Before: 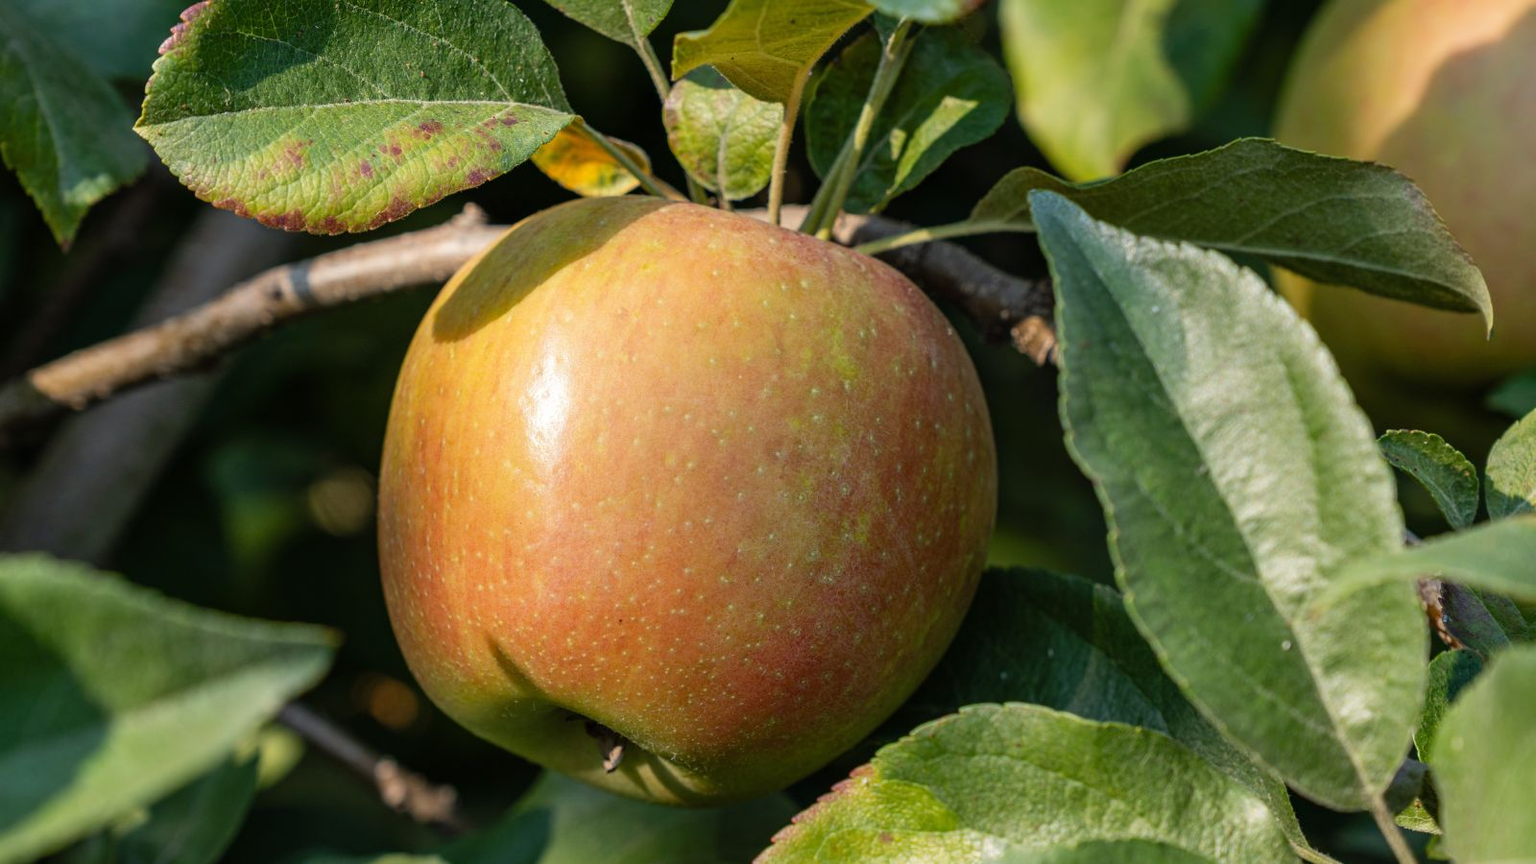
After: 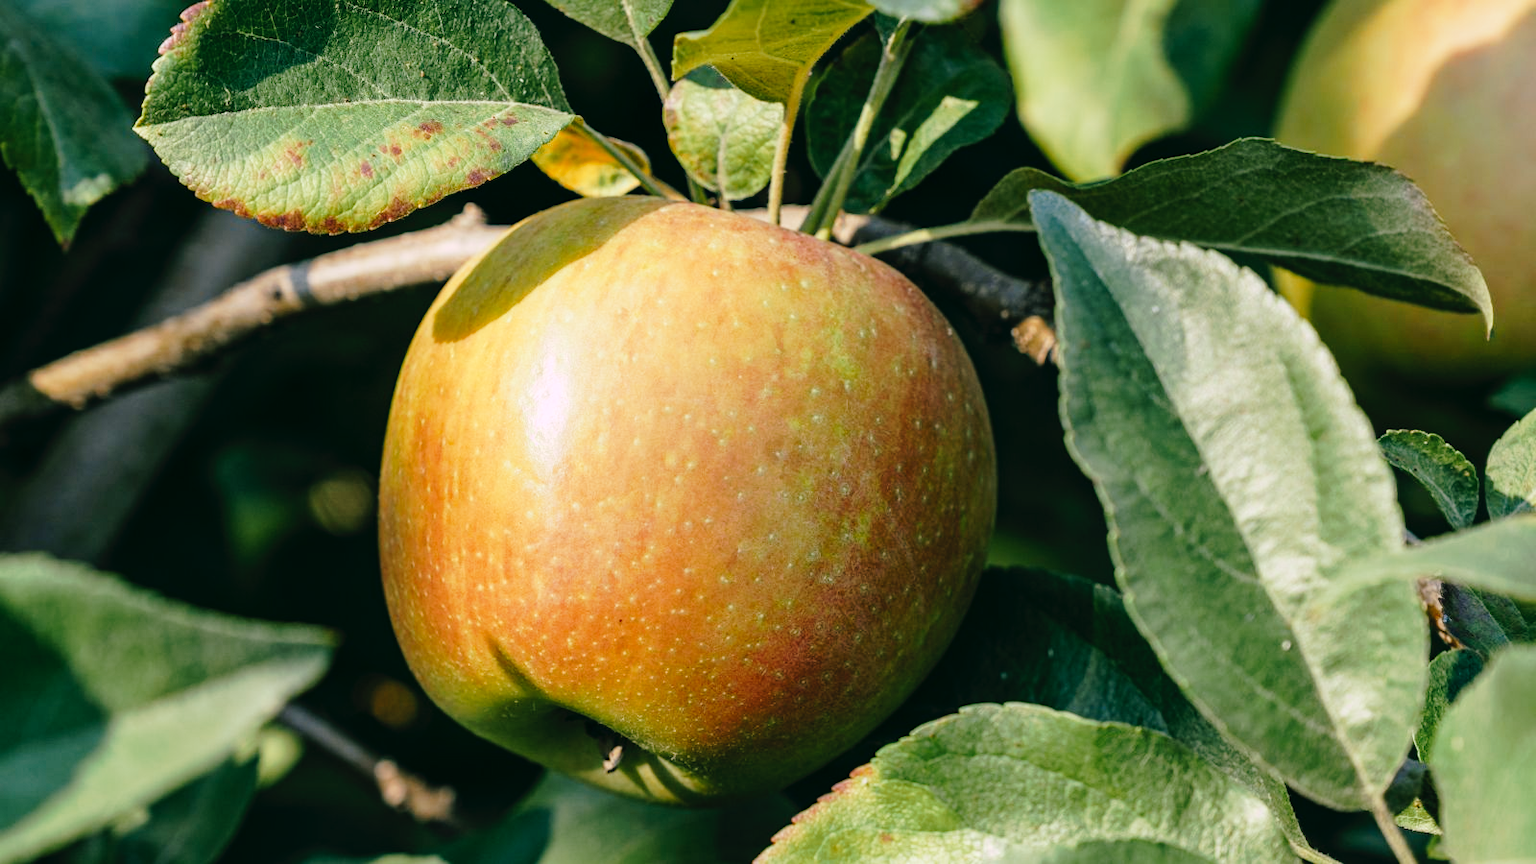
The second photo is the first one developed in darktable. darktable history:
tone curve: curves: ch0 [(0, 0) (0.003, 0.012) (0.011, 0.015) (0.025, 0.023) (0.044, 0.036) (0.069, 0.047) (0.1, 0.062) (0.136, 0.1) (0.177, 0.15) (0.224, 0.219) (0.277, 0.3) (0.335, 0.401) (0.399, 0.49) (0.468, 0.569) (0.543, 0.641) (0.623, 0.73) (0.709, 0.806) (0.801, 0.88) (0.898, 0.939) (1, 1)], preserve colors none
color look up table: target L [98.17, 98.36, 88.06, 90.02, 86.94, 67.9, 60.05, 57.91, 55.98, 33.22, 26.5, 9.895, 200.98, 92.27, 85.84, 77.39, 74.42, 70.71, 67.55, 61.62, 56.66, 56.08, 49.19, 43.26, 38.23, 30.87, 29.73, 21.54, 96.04, 83.8, 76.67, 64.05, 69.67, 55.77, 62.58, 46.44, 44.82, 34.56, 33.21, 27.92, 30.19, 12.33, 5.831, 95.54, 79.03, 59.95, 61.07, 54.28, 43.03], target a [-25.1, -18.1, -13.42, -26.6, -28.59, -17.48, -32.74, -31.16, -21.98, -22.25, -10.89, -17.89, 0, -2.238, -2.181, 6.988, 13.51, 28.71, 29.27, 4.606, 31.97, 56.71, 28.82, 64.48, 54.72, 3, 39.25, 29.38, 17.15, 7.263, 31.12, 19.11, 43.47, 6.821, 29.97, 58.86, 51.06, 19.77, 22.52, 1.64, 37.91, 13.86, 7.524, -42.3, -23.89, -26.06, -2.259, -14.03, -23.5], target b [37.7, 11.72, 15.69, 30.09, 9.938, 4.759, 30.99, 11.38, 26.04, 12.92, 25.17, 3.944, -0.001, 29.11, 53.73, 3.423, 75.84, 15.56, 47.61, 51.91, 55.43, 25.71, 26.83, 48.11, 21.49, 3.975, 34.97, 14.94, -8.595, -28.51, -16.5, -20.63, -34.04, -61.94, -43.71, -6.722, -28.83, -56.71, -7.967, -30.52, -63.18, -29.47, -9.815, -9.988, -17.75, -8.419, -1.74, -35.51, -8.384], num patches 49
